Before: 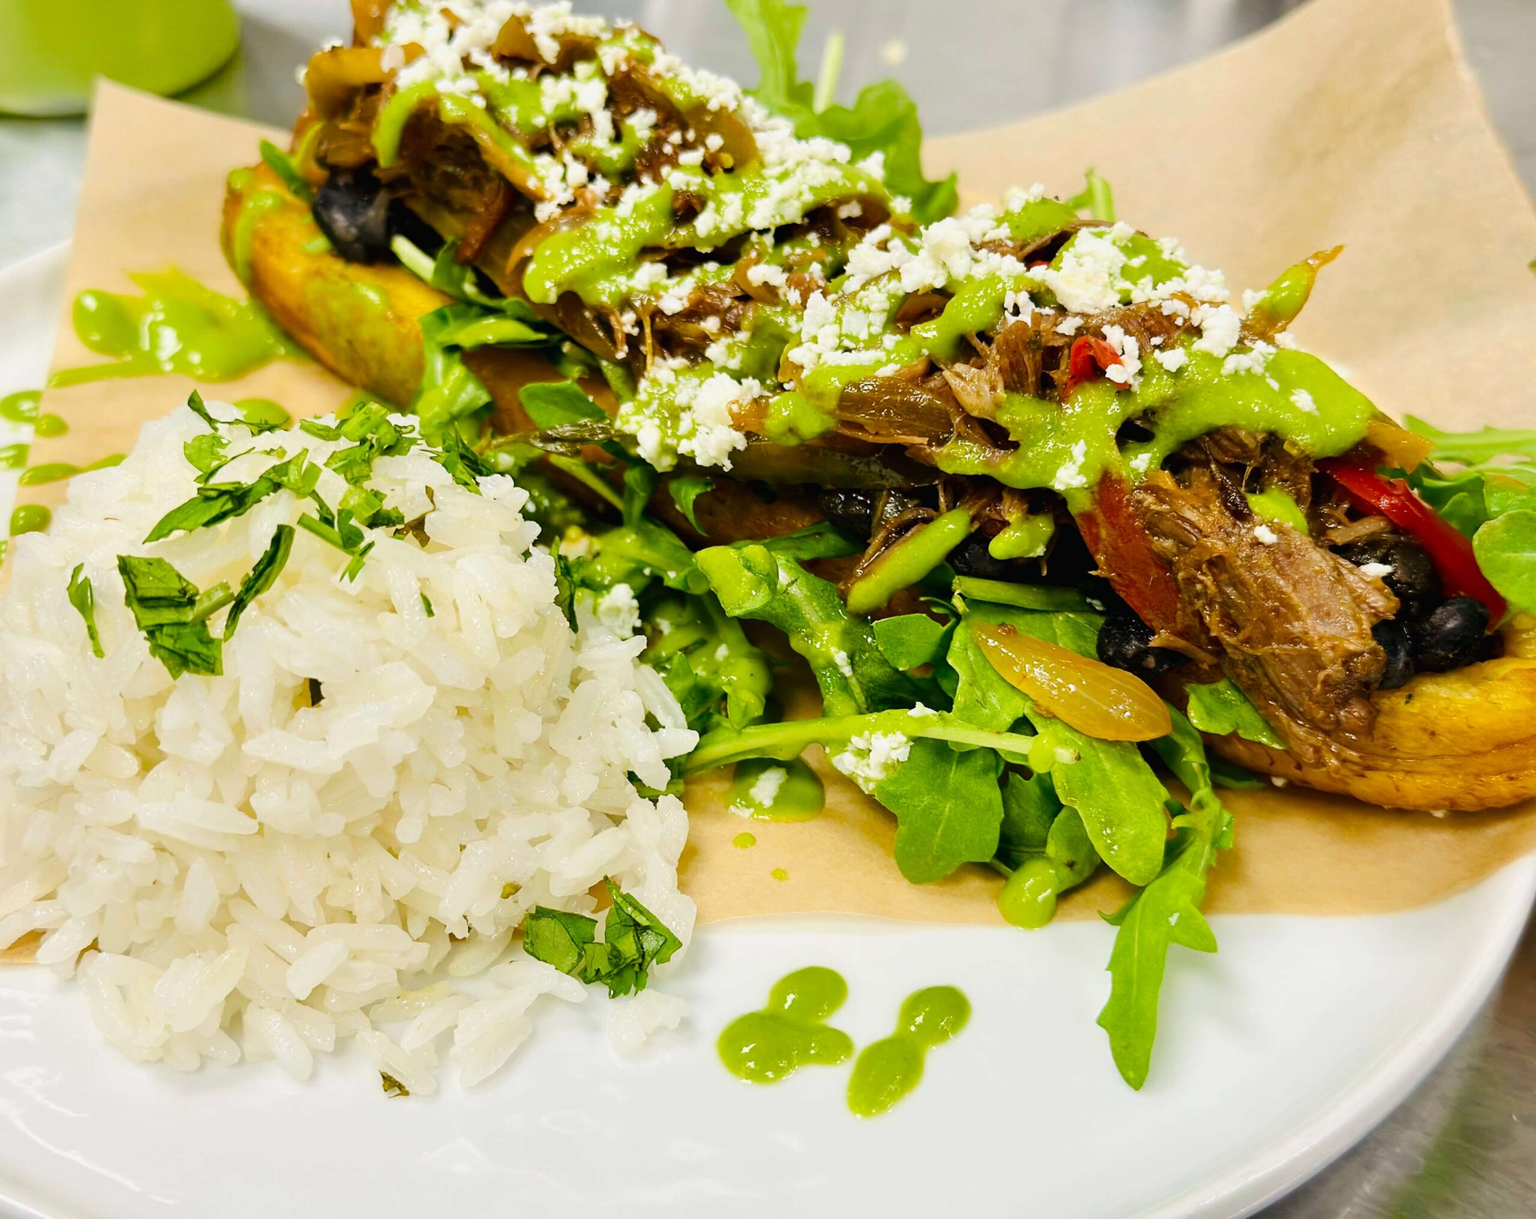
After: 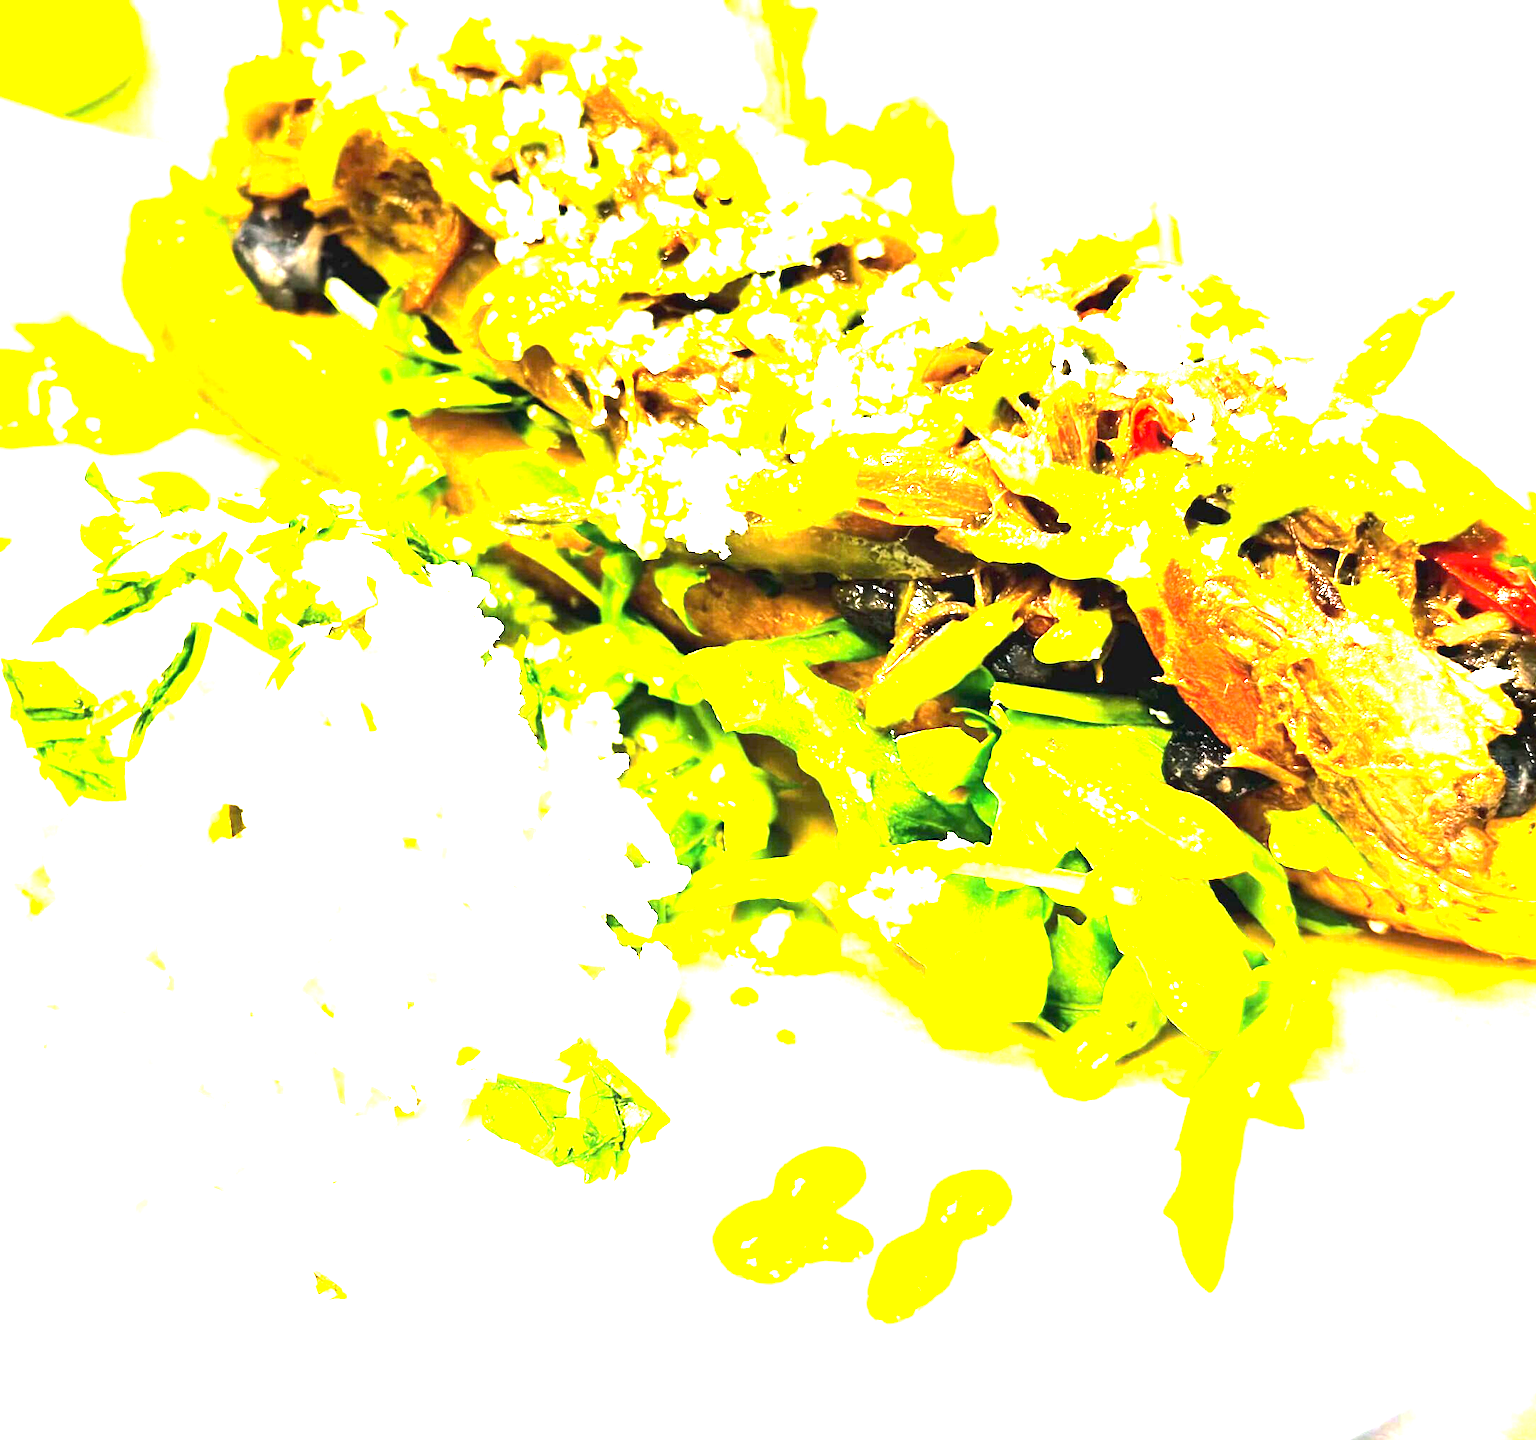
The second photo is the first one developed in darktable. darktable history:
exposure: exposure 3 EV, compensate highlight preservation false
contrast brightness saturation: contrast 0.05, brightness 0.06, saturation 0.01
crop: left 7.598%, right 7.873%
tone equalizer: -8 EV -0.75 EV, -7 EV -0.7 EV, -6 EV -0.6 EV, -5 EV -0.4 EV, -3 EV 0.4 EV, -2 EV 0.6 EV, -1 EV 0.7 EV, +0 EV 0.75 EV, edges refinement/feathering 500, mask exposure compensation -1.57 EV, preserve details no
